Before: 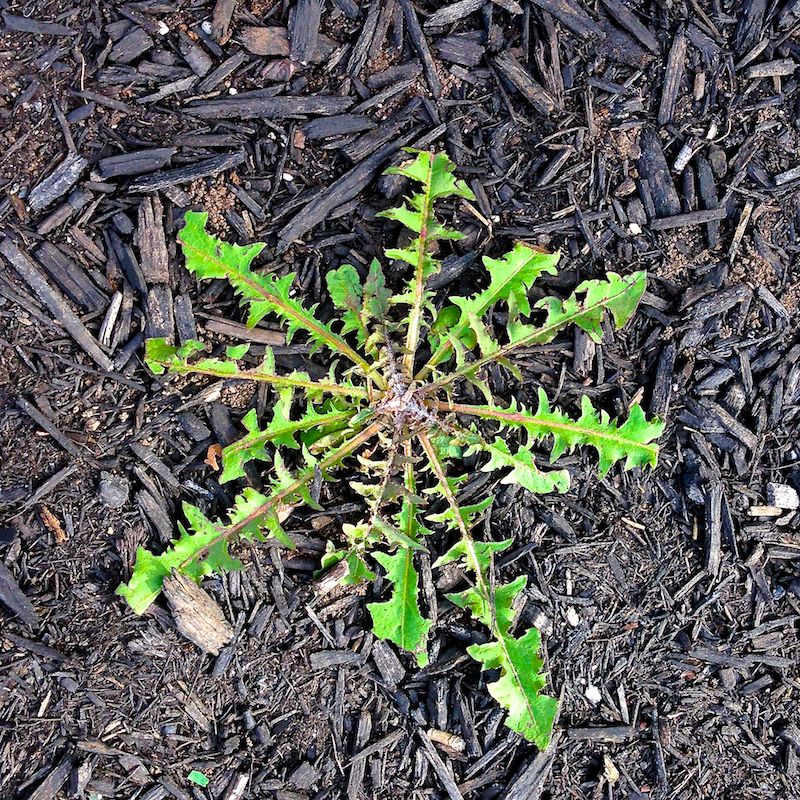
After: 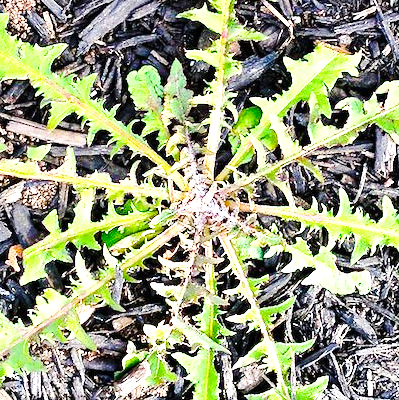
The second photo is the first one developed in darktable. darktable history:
exposure: black level correction 0, exposure 0.95 EV, compensate exposure bias true, compensate highlight preservation false
base curve: curves: ch0 [(0, 0) (0.036, 0.025) (0.121, 0.166) (0.206, 0.329) (0.605, 0.79) (1, 1)], preserve colors none
tone equalizer: on, module defaults
crop: left 25%, top 25%, right 25%, bottom 25%
